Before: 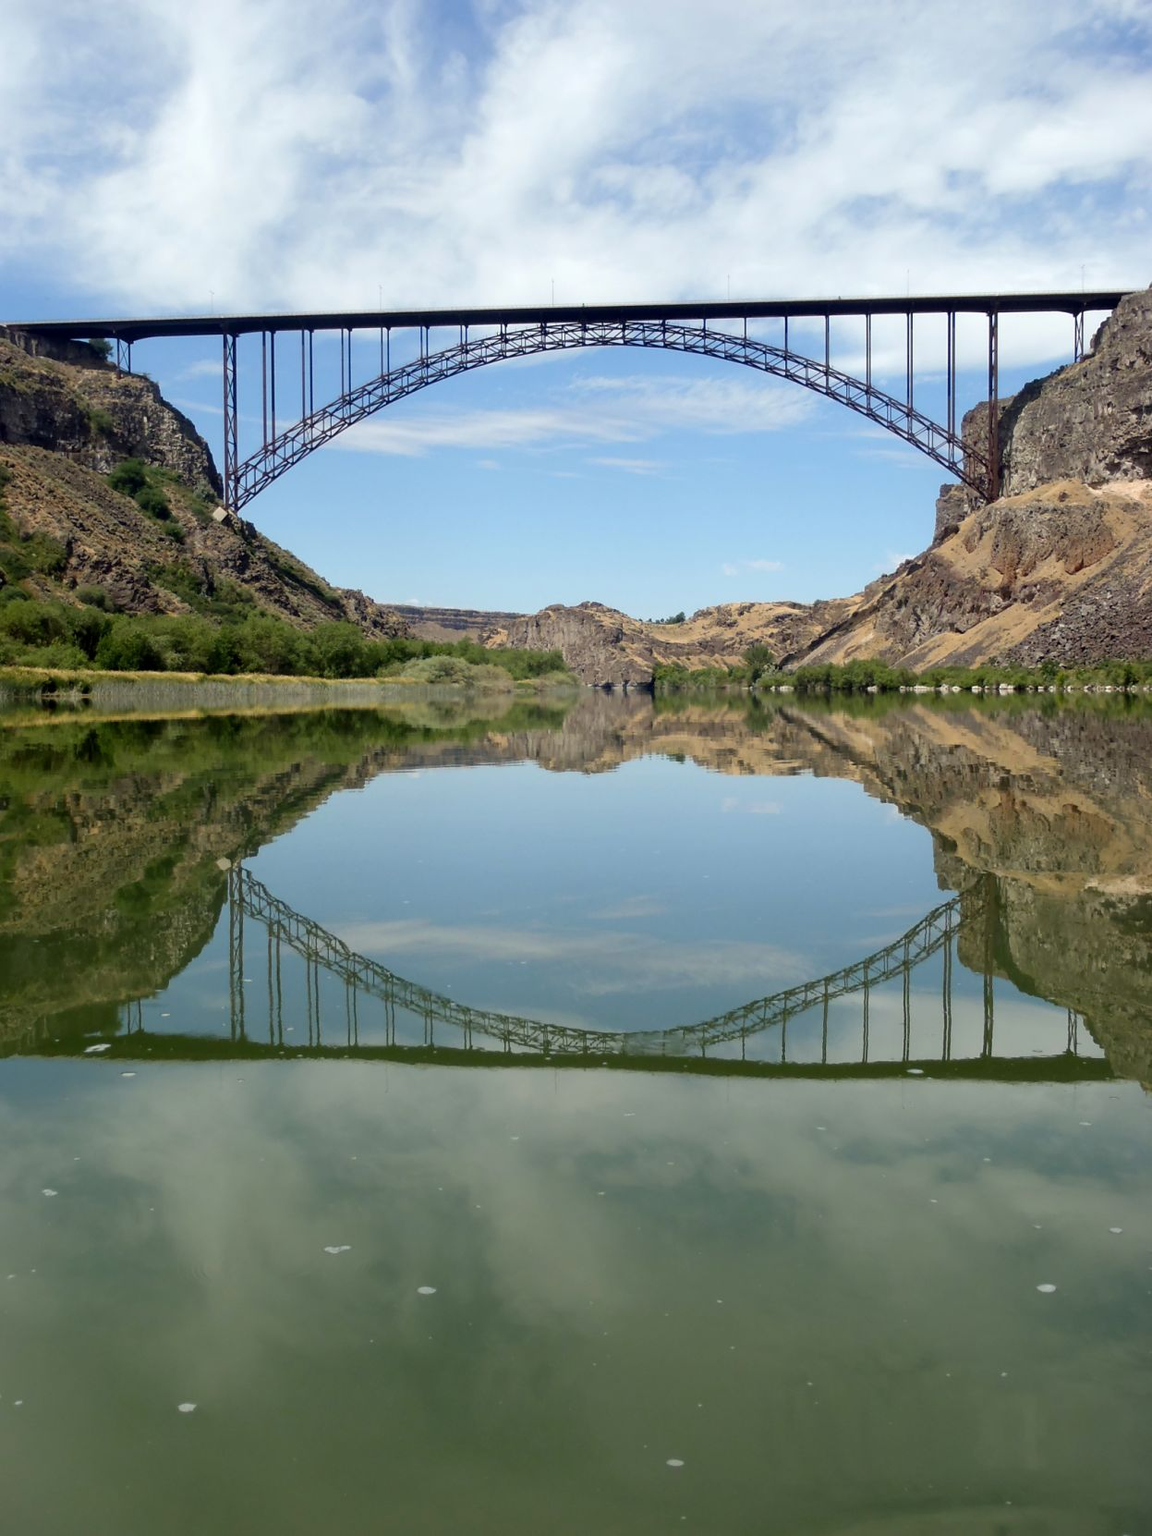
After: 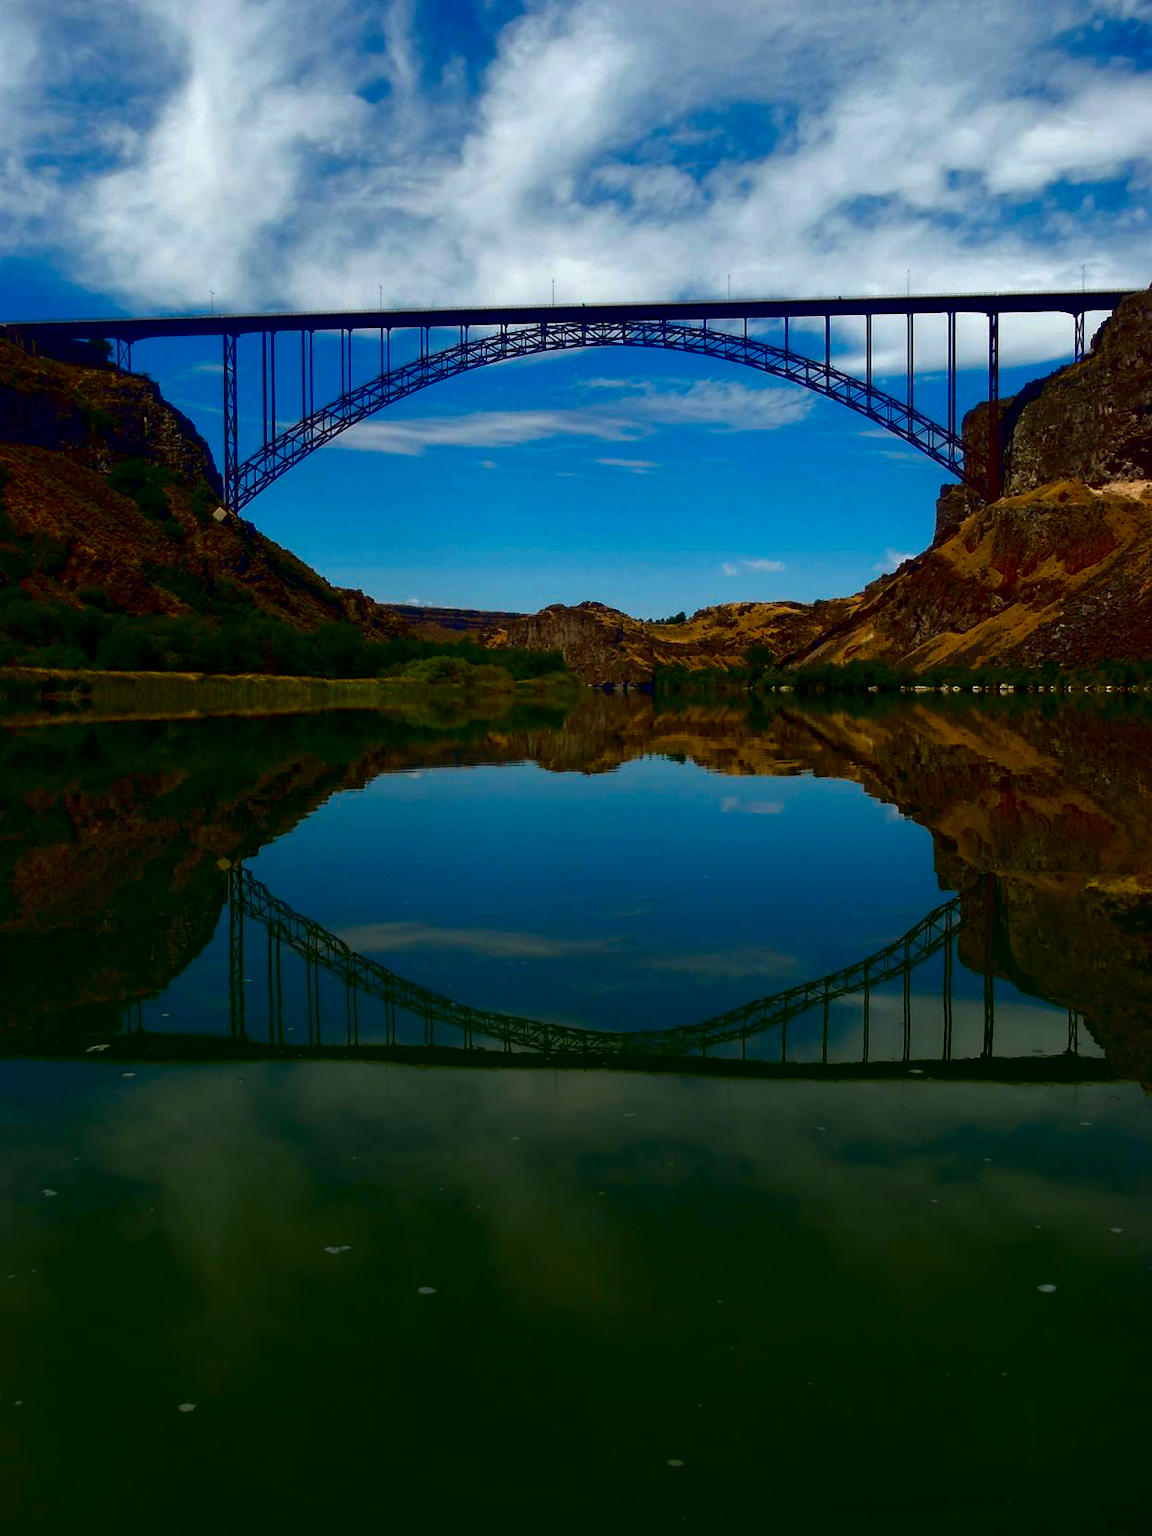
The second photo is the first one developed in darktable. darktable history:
contrast brightness saturation: brightness -0.982, saturation 0.986
